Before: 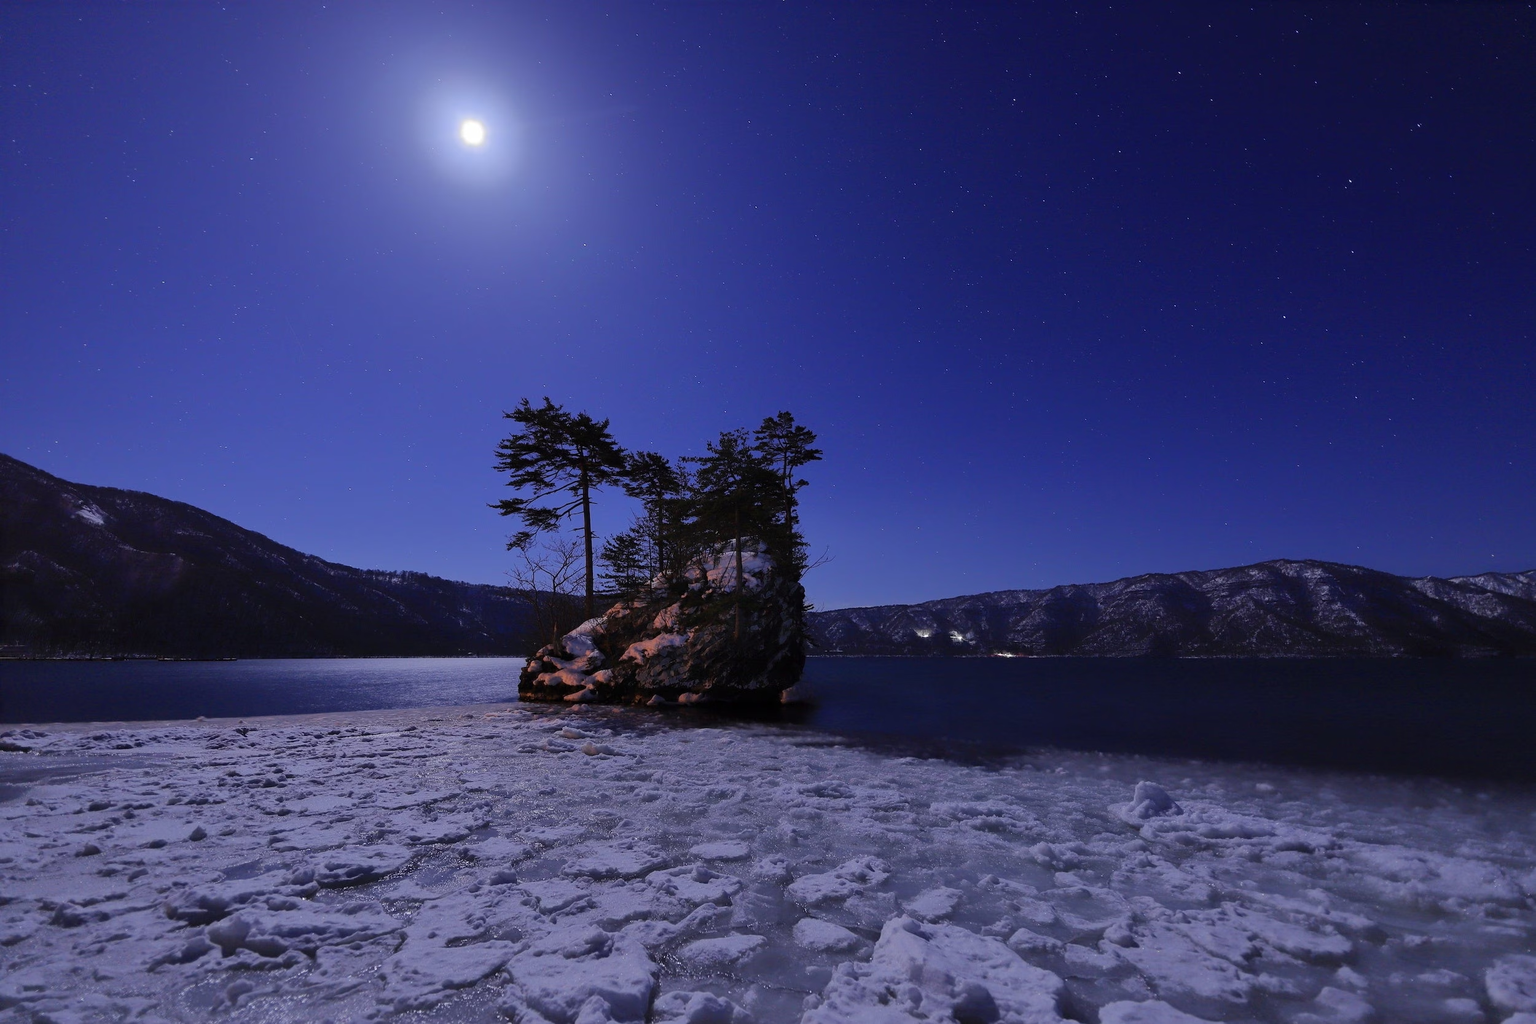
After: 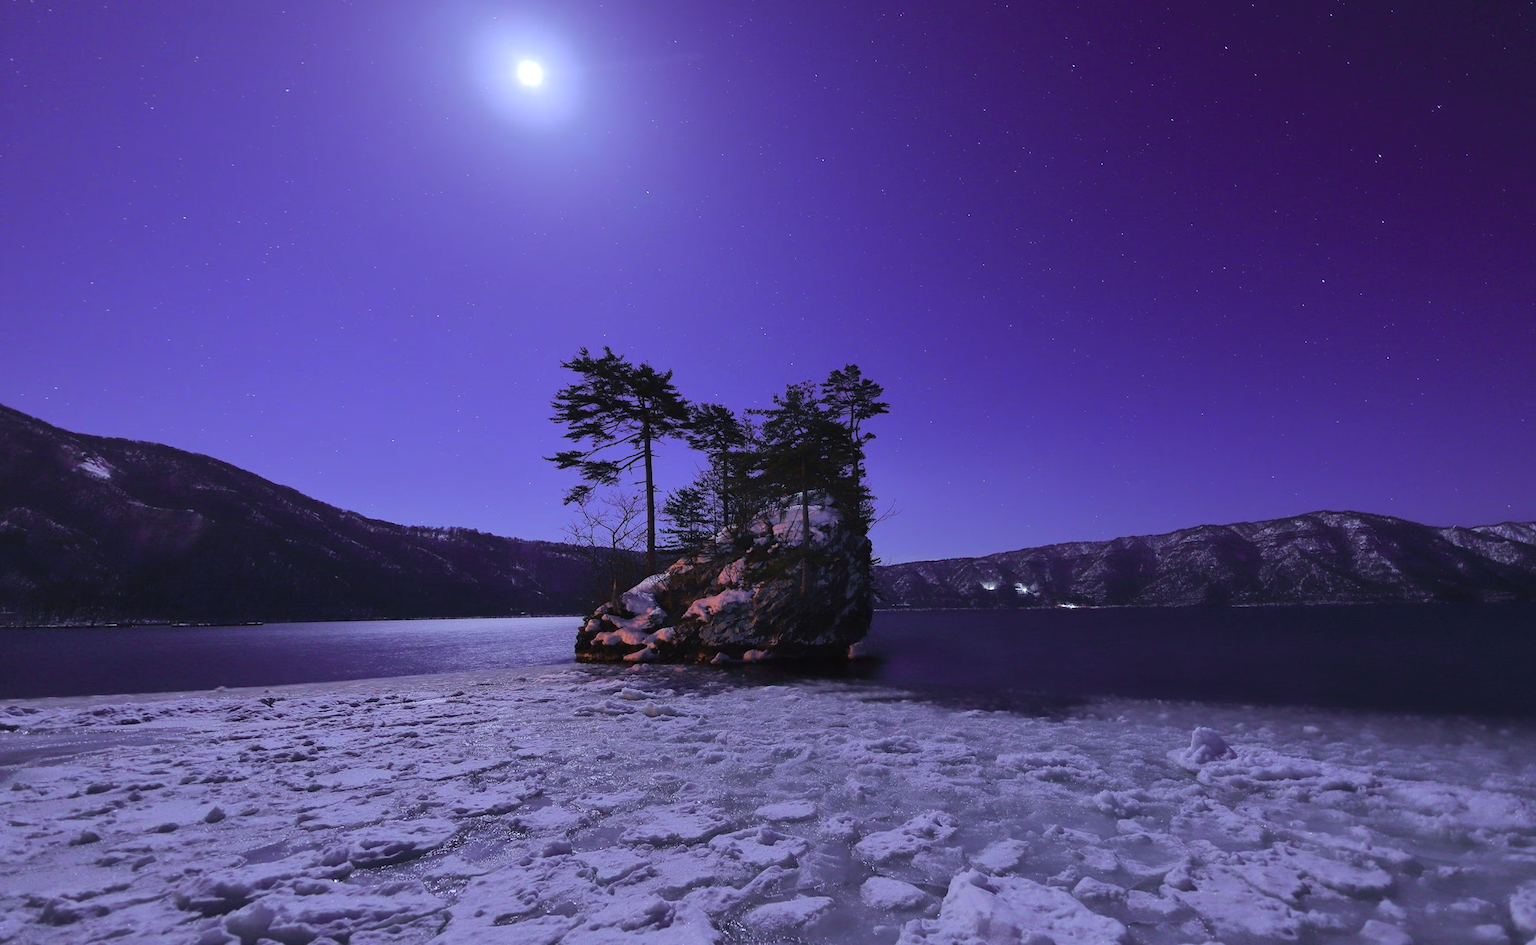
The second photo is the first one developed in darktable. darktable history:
exposure: exposure 0.29 EV, compensate highlight preservation false
rotate and perspective: rotation -0.013°, lens shift (vertical) -0.027, lens shift (horizontal) 0.178, crop left 0.016, crop right 0.989, crop top 0.082, crop bottom 0.918
tone curve: curves: ch0 [(0, 0.024) (0.119, 0.146) (0.474, 0.485) (0.718, 0.739) (0.817, 0.839) (1, 0.998)]; ch1 [(0, 0) (0.377, 0.416) (0.439, 0.451) (0.477, 0.477) (0.501, 0.503) (0.538, 0.544) (0.58, 0.602) (0.664, 0.676) (0.783, 0.804) (1, 1)]; ch2 [(0, 0) (0.38, 0.405) (0.463, 0.456) (0.498, 0.497) (0.524, 0.535) (0.578, 0.576) (0.648, 0.665) (1, 1)], color space Lab, independent channels, preserve colors none
white balance: red 0.926, green 1.003, blue 1.133
